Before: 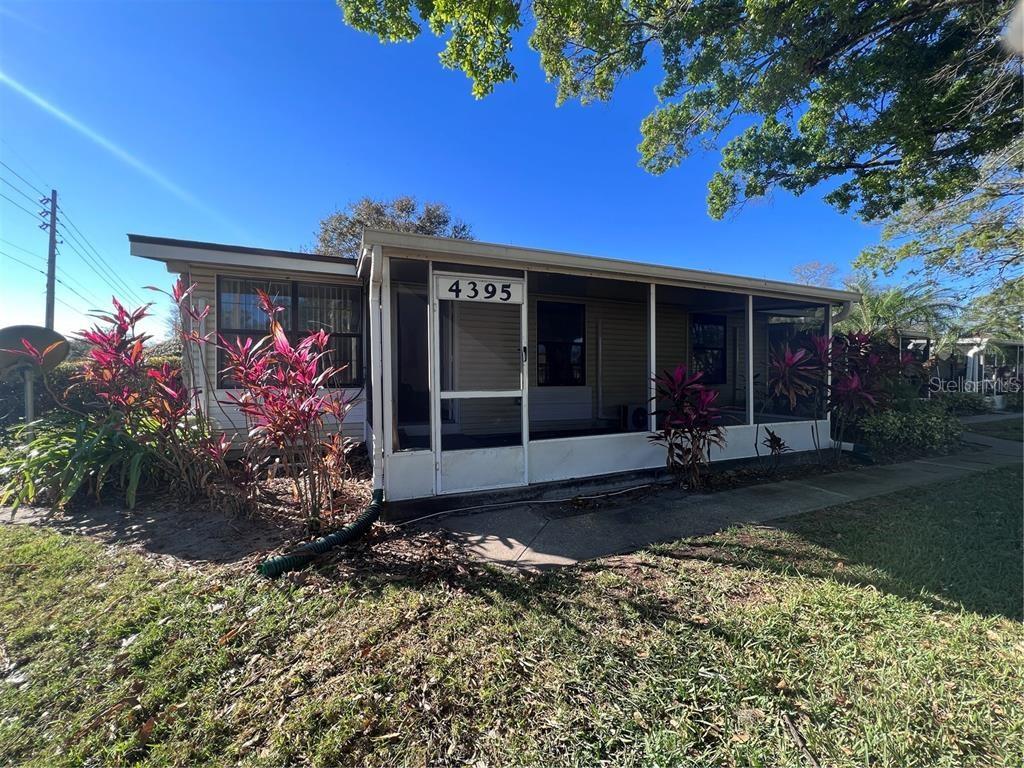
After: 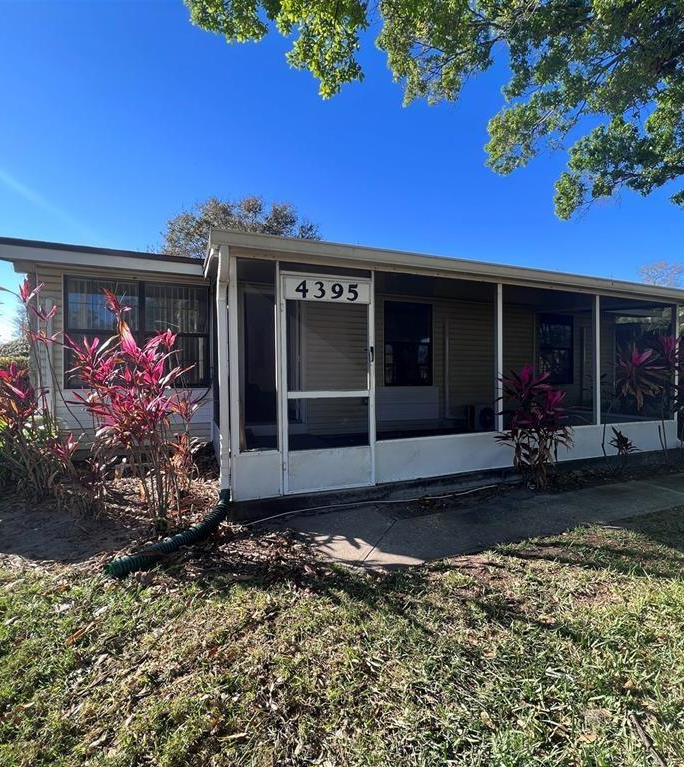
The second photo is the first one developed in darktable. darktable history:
crop and rotate: left 14.962%, right 18.236%
